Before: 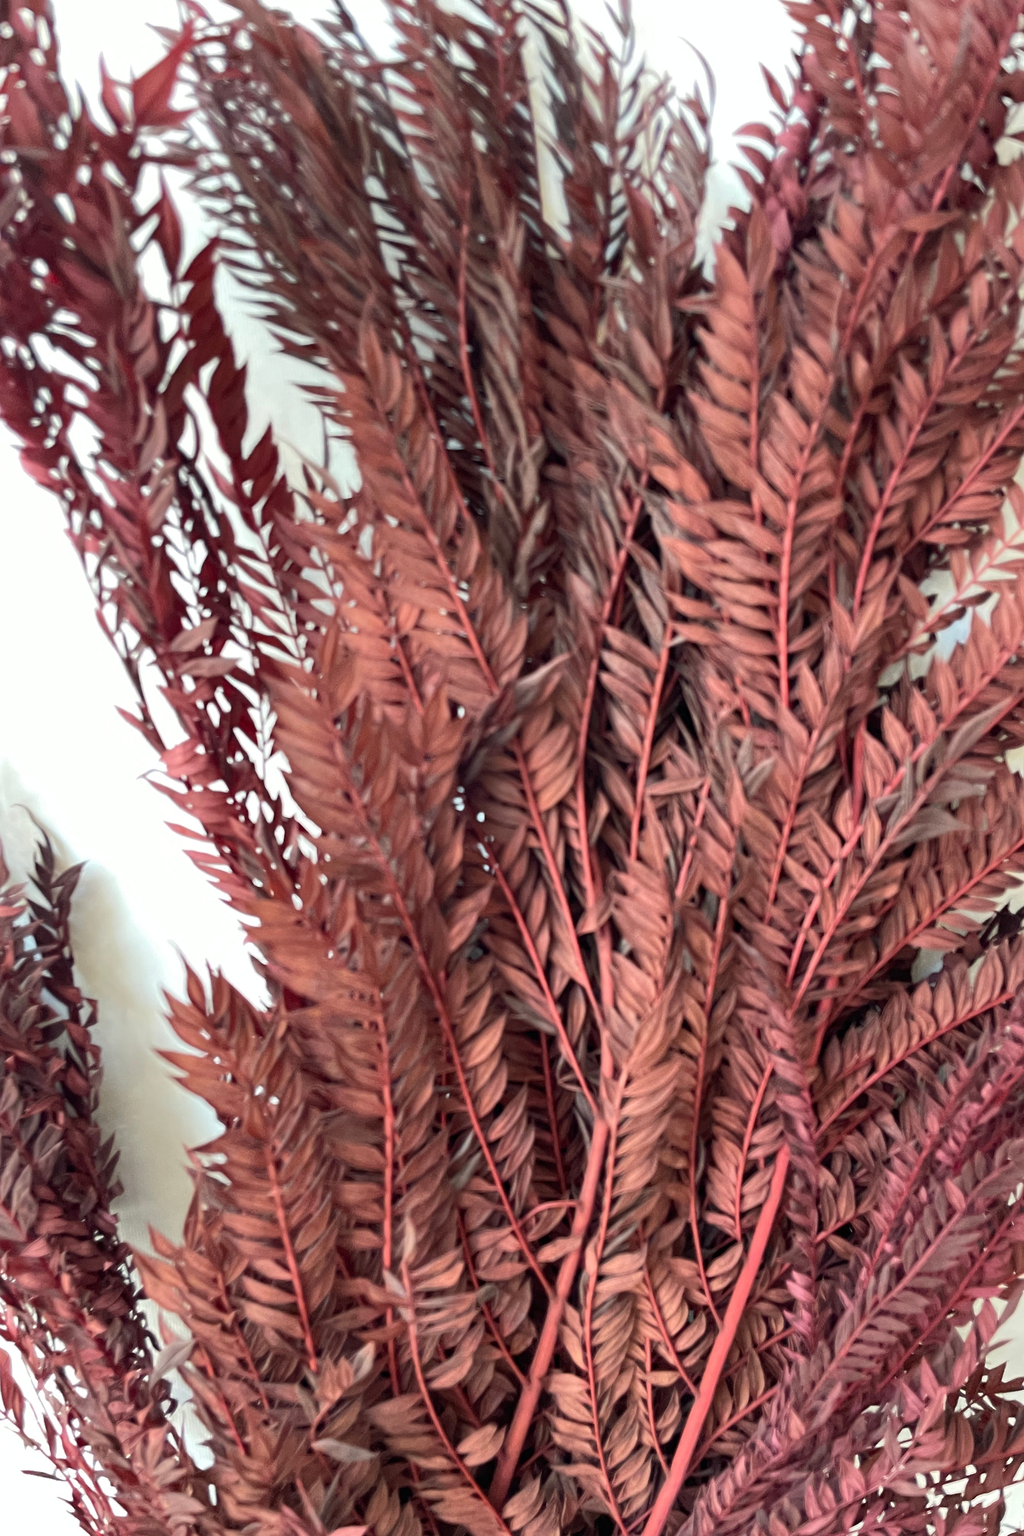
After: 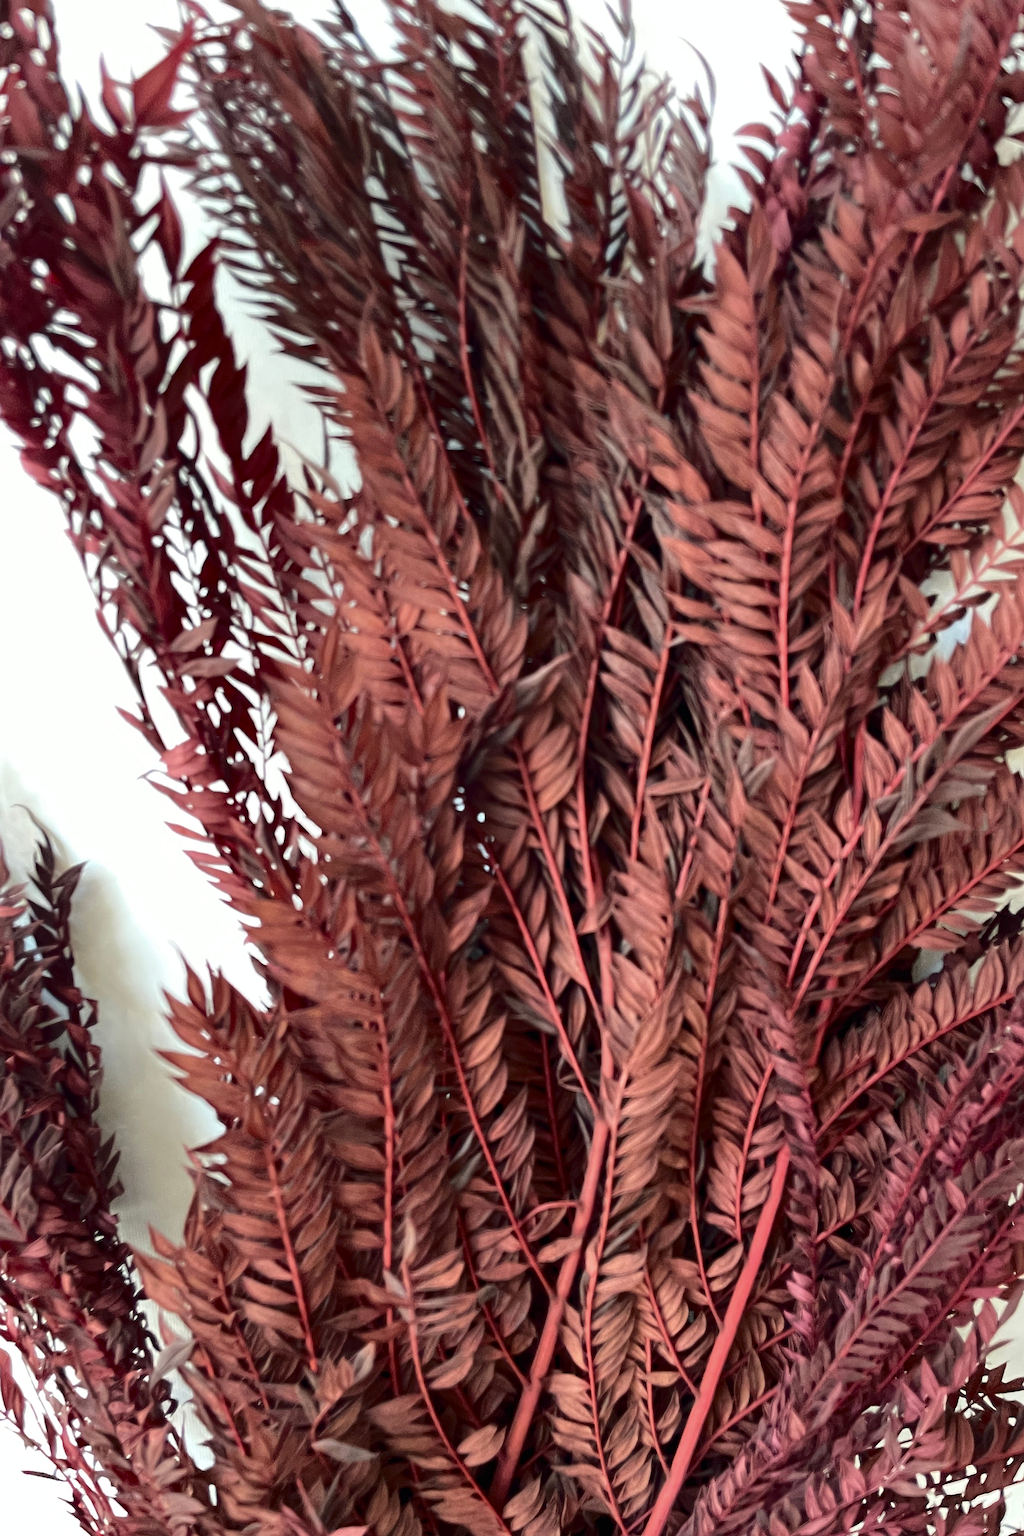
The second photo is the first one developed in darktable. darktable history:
tone curve: curves: ch0 [(0, 0) (0.224, 0.12) (0.375, 0.296) (0.528, 0.472) (0.681, 0.634) (0.8, 0.766) (0.873, 0.877) (1, 1)], color space Lab, independent channels, preserve colors none
sharpen: amount 0.217
